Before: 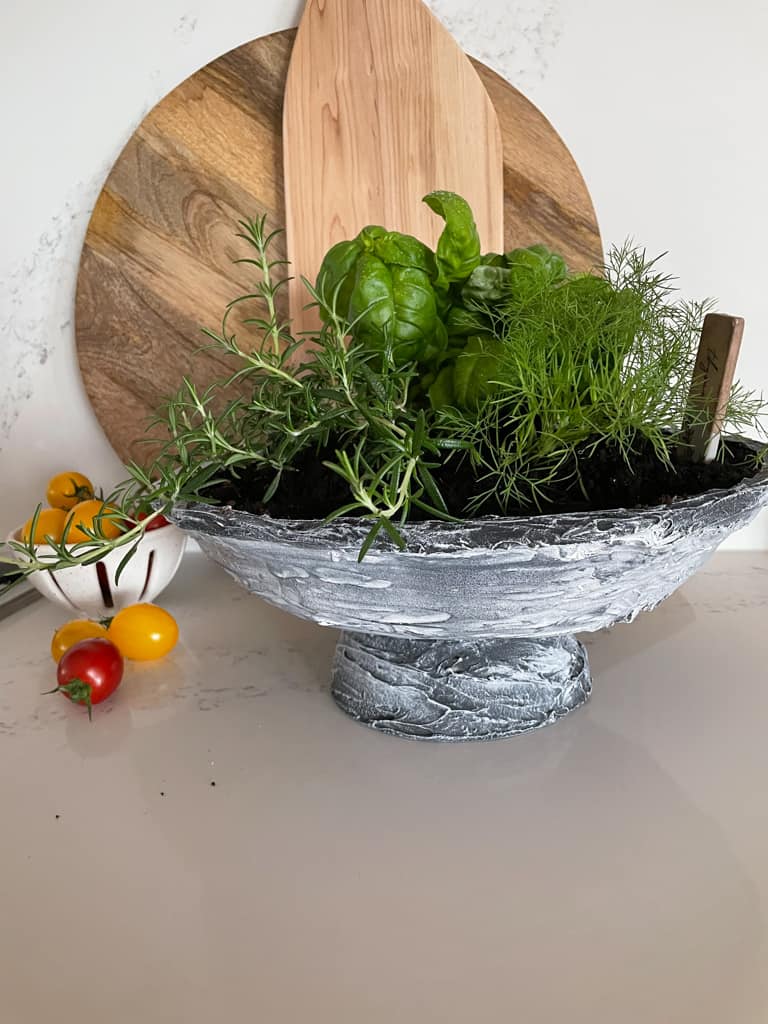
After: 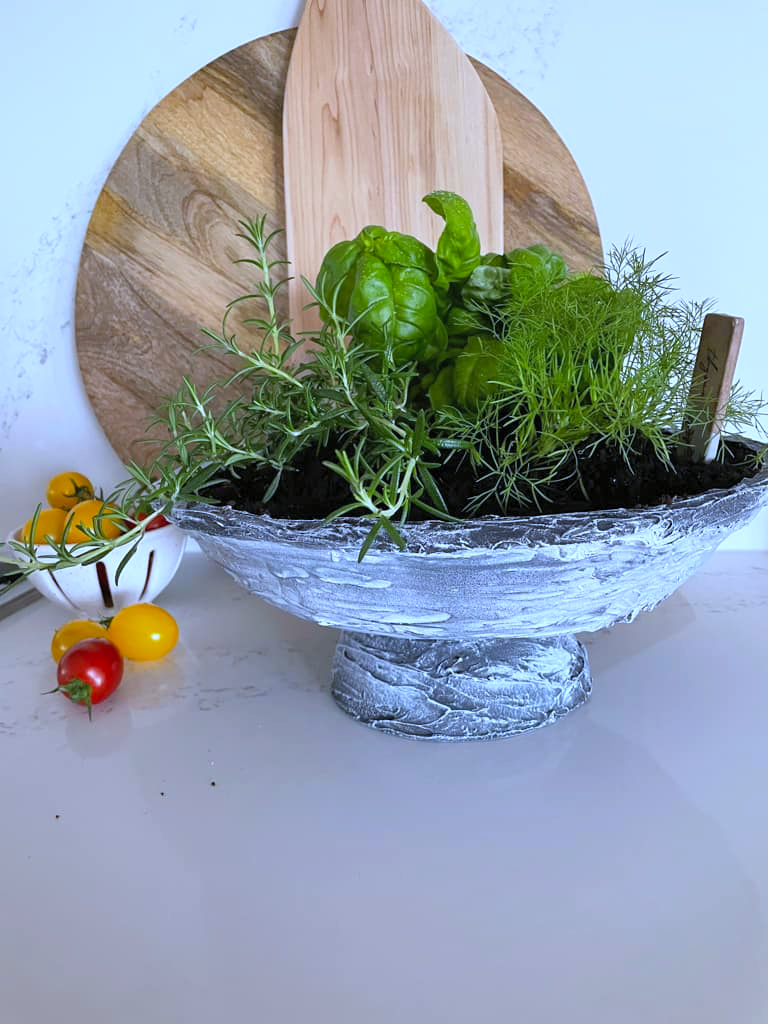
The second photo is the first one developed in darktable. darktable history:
white balance: red 0.871, blue 1.249
contrast brightness saturation: brightness 0.09, saturation 0.19
